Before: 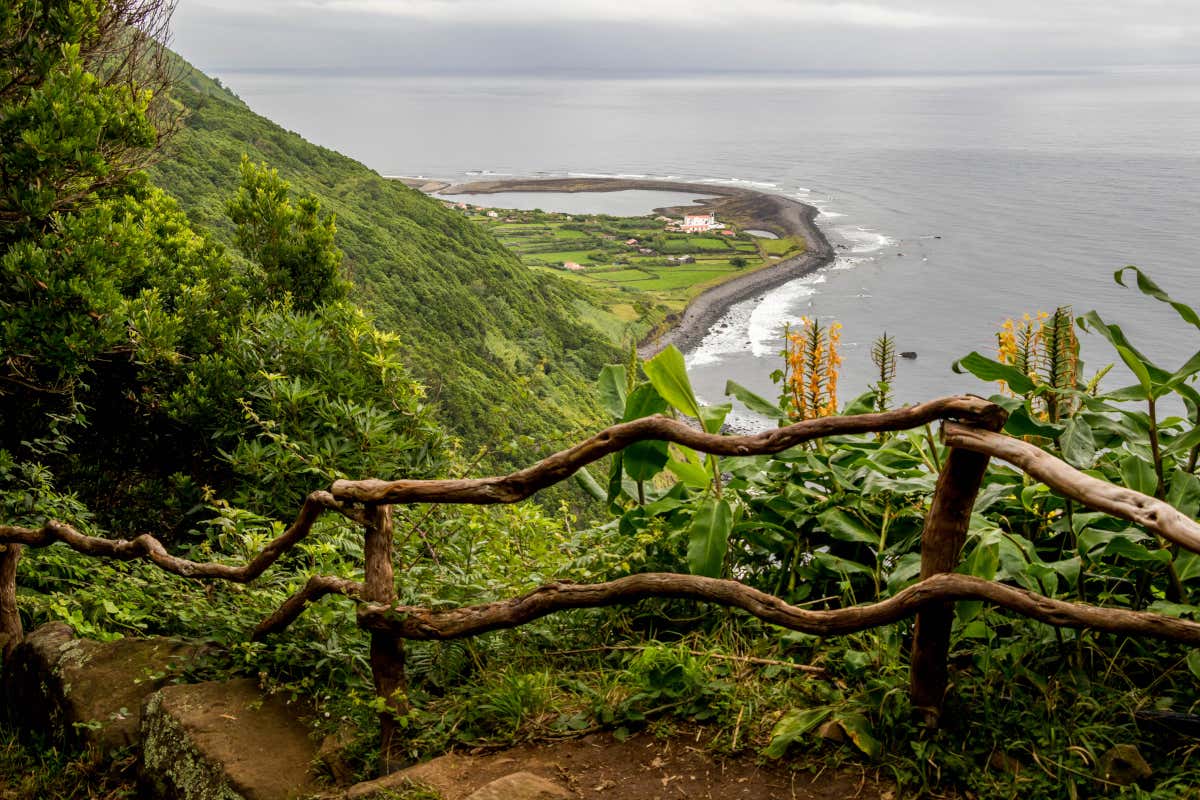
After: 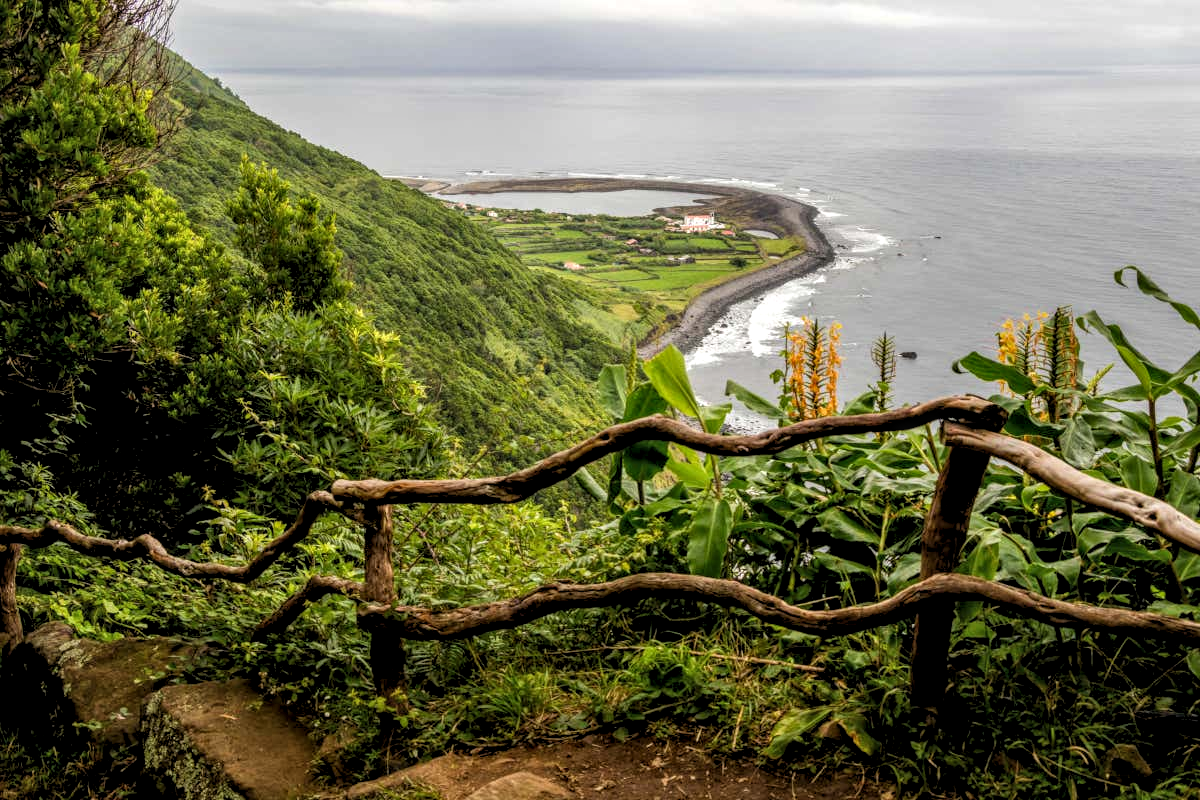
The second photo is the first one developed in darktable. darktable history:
local contrast: on, module defaults
levels: levels [0.073, 0.497, 0.972]
